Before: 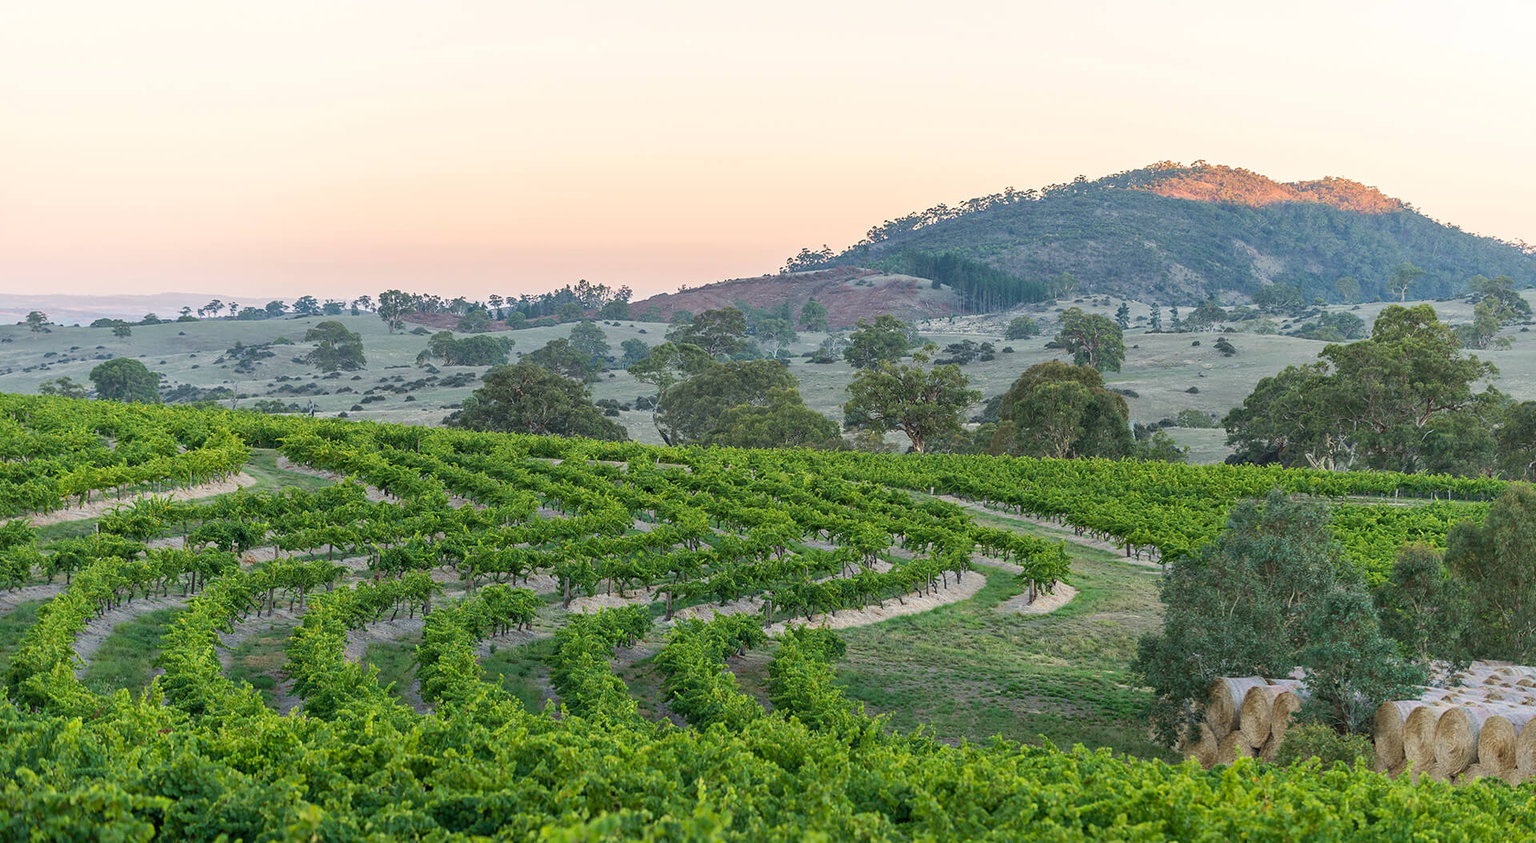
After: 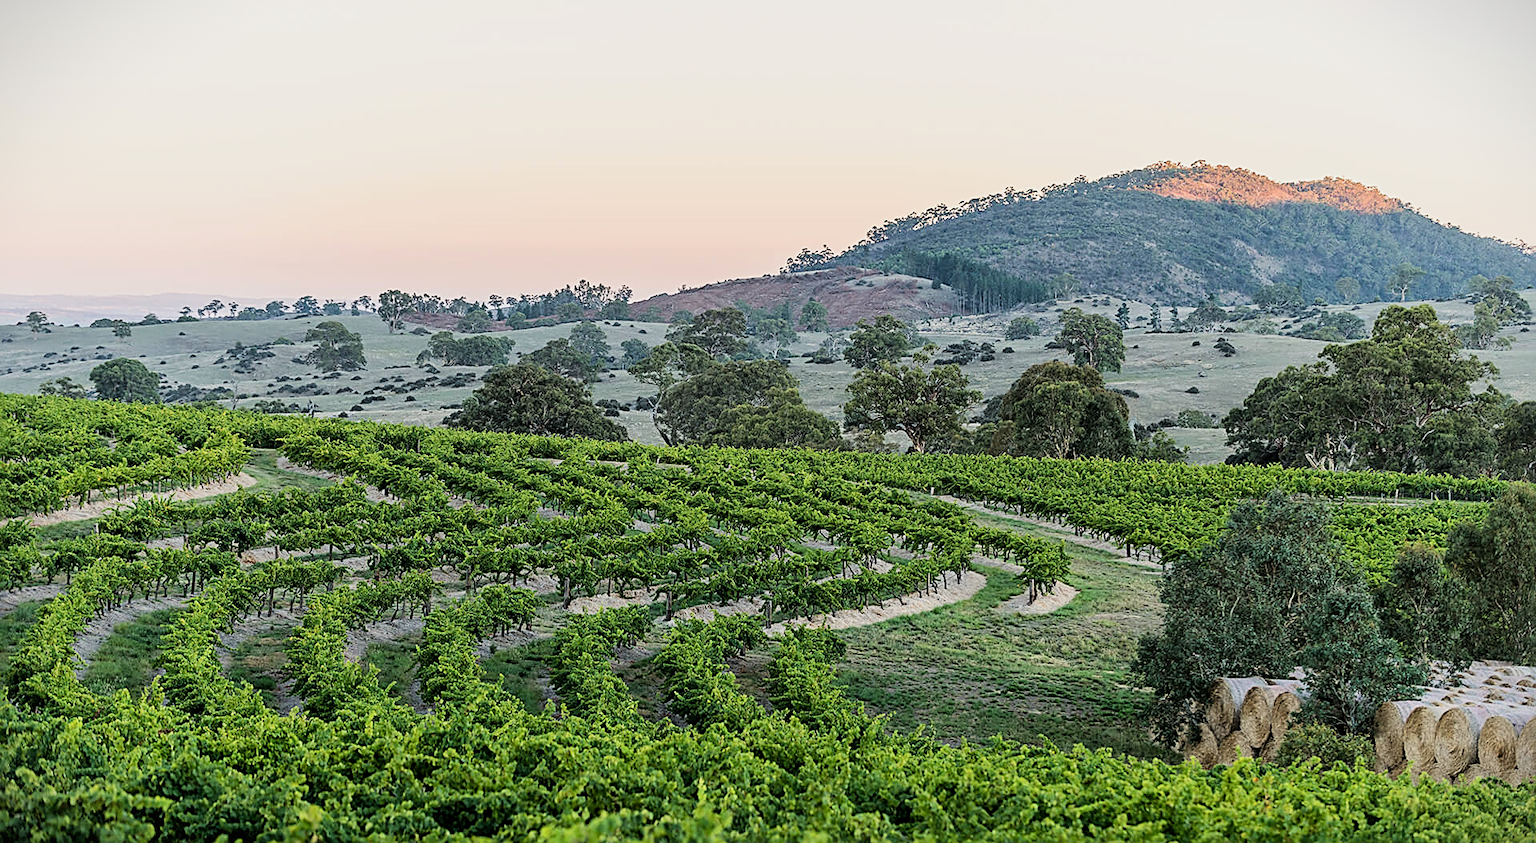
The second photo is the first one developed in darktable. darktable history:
sharpen: radius 2.531, amount 0.628
vignetting: fall-off start 100%, brightness -0.406, saturation -0.3, width/height ratio 1.324, dithering 8-bit output, unbound false
filmic rgb: black relative exposure -5 EV, white relative exposure 3.5 EV, hardness 3.19, contrast 1.4, highlights saturation mix -30%
